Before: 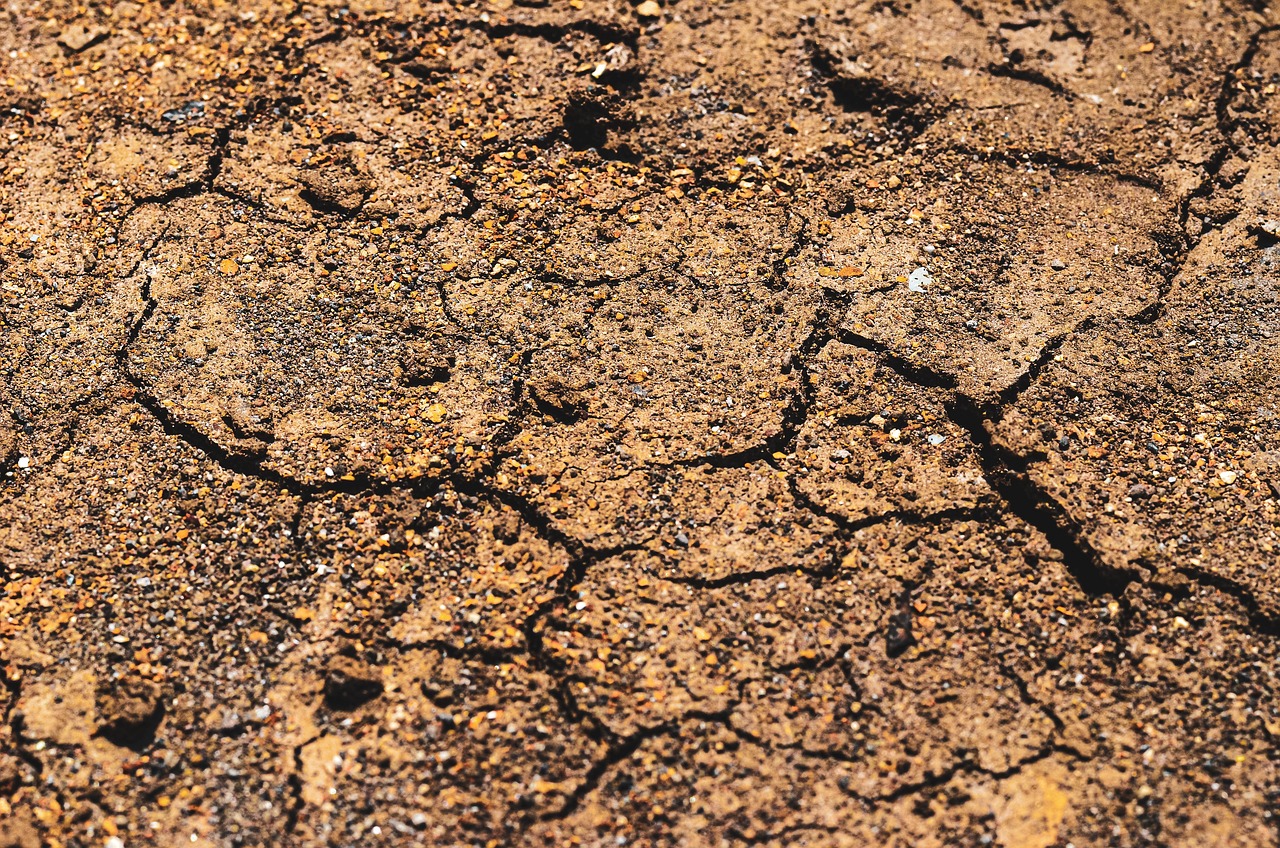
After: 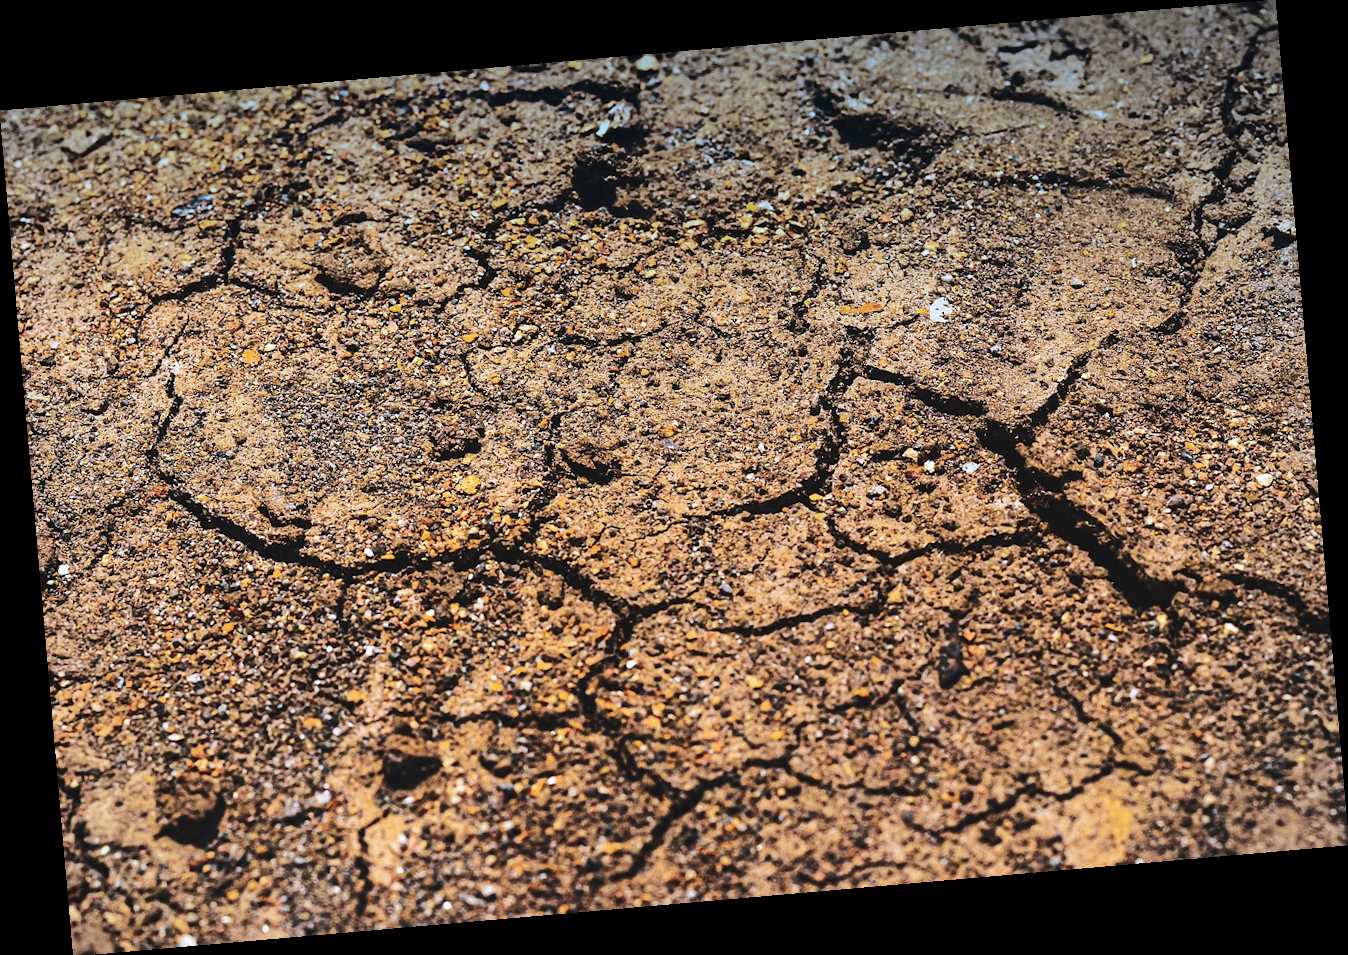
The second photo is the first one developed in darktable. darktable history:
rotate and perspective: rotation -4.98°, automatic cropping off
graduated density: density 2.02 EV, hardness 44%, rotation 0.374°, offset 8.21, hue 208.8°, saturation 97%
vignetting: brightness -0.167
white balance: red 0.984, blue 1.059
base curve: curves: ch0 [(0, 0) (0.283, 0.295) (1, 1)], preserve colors none
